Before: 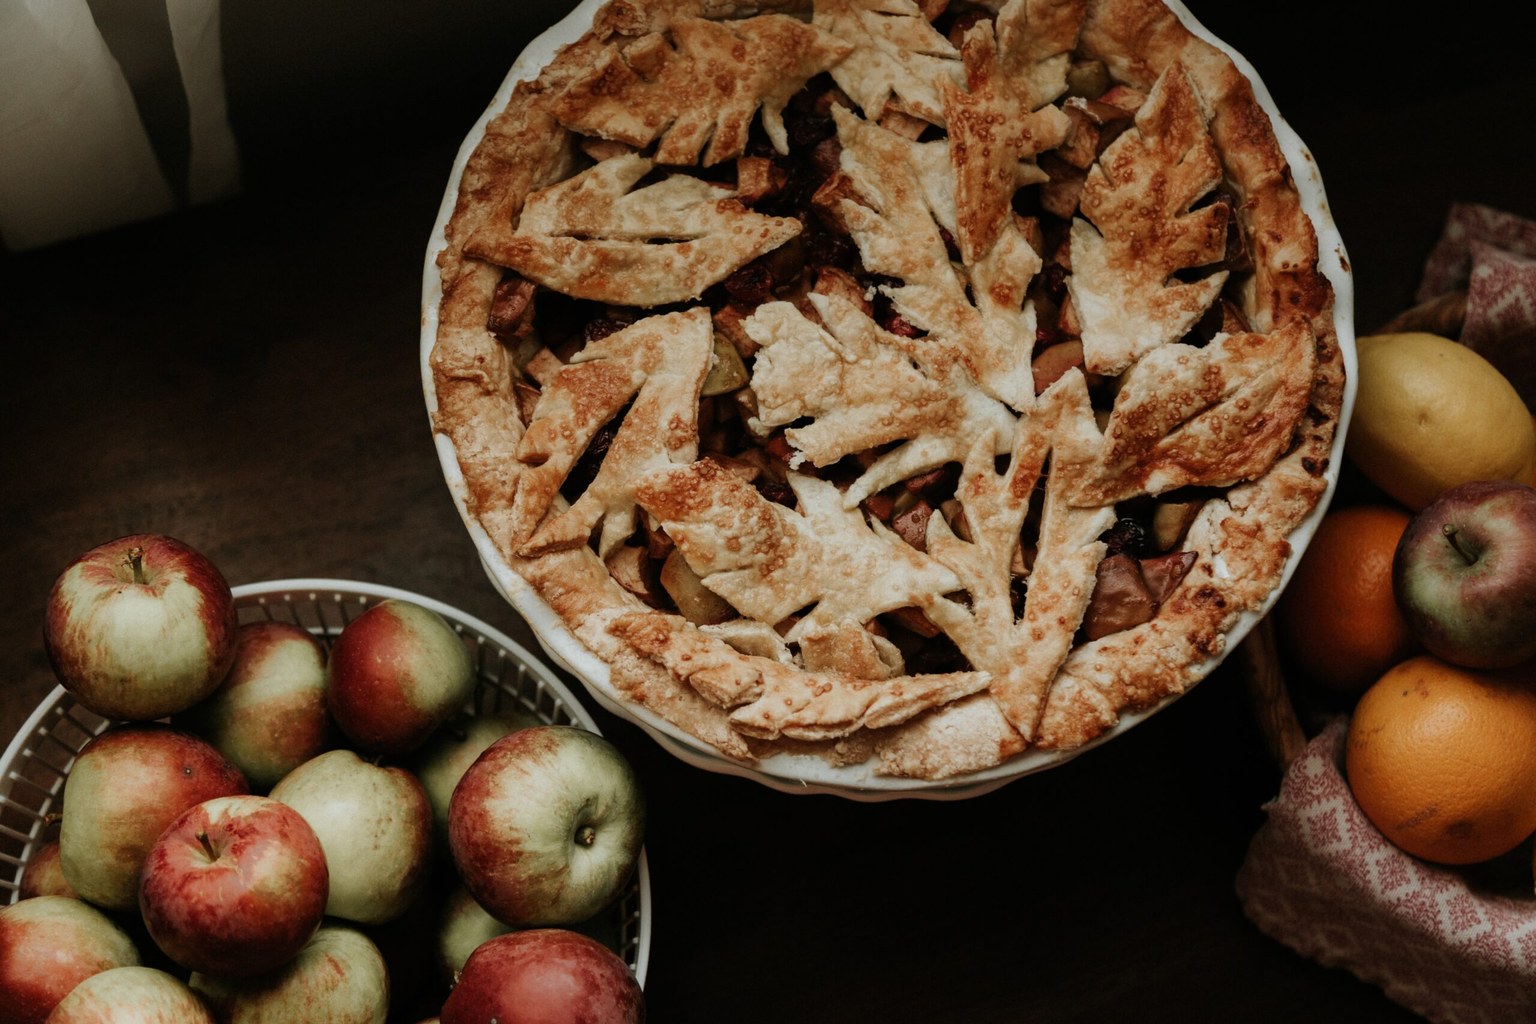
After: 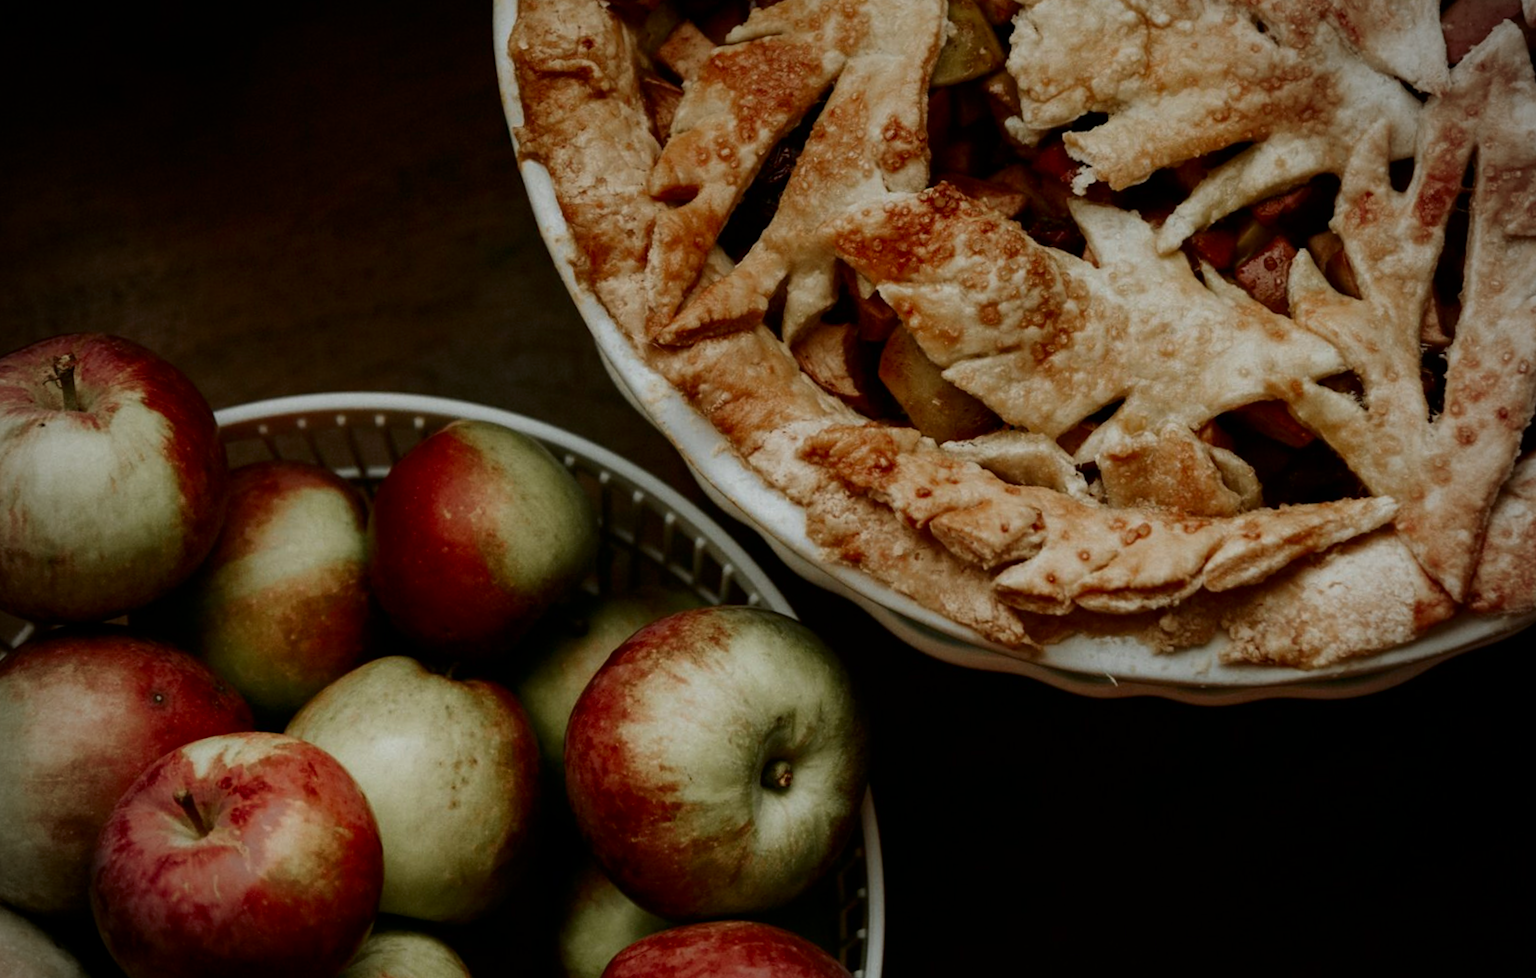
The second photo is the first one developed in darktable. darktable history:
contrast brightness saturation: brightness -0.2, saturation 0.08
vignetting: fall-off start 74.49%, fall-off radius 65.9%, brightness -0.628, saturation -0.68
crop and rotate: angle -0.82°, left 3.85%, top 31.828%, right 27.992%
rotate and perspective: rotation -3°, crop left 0.031, crop right 0.968, crop top 0.07, crop bottom 0.93
